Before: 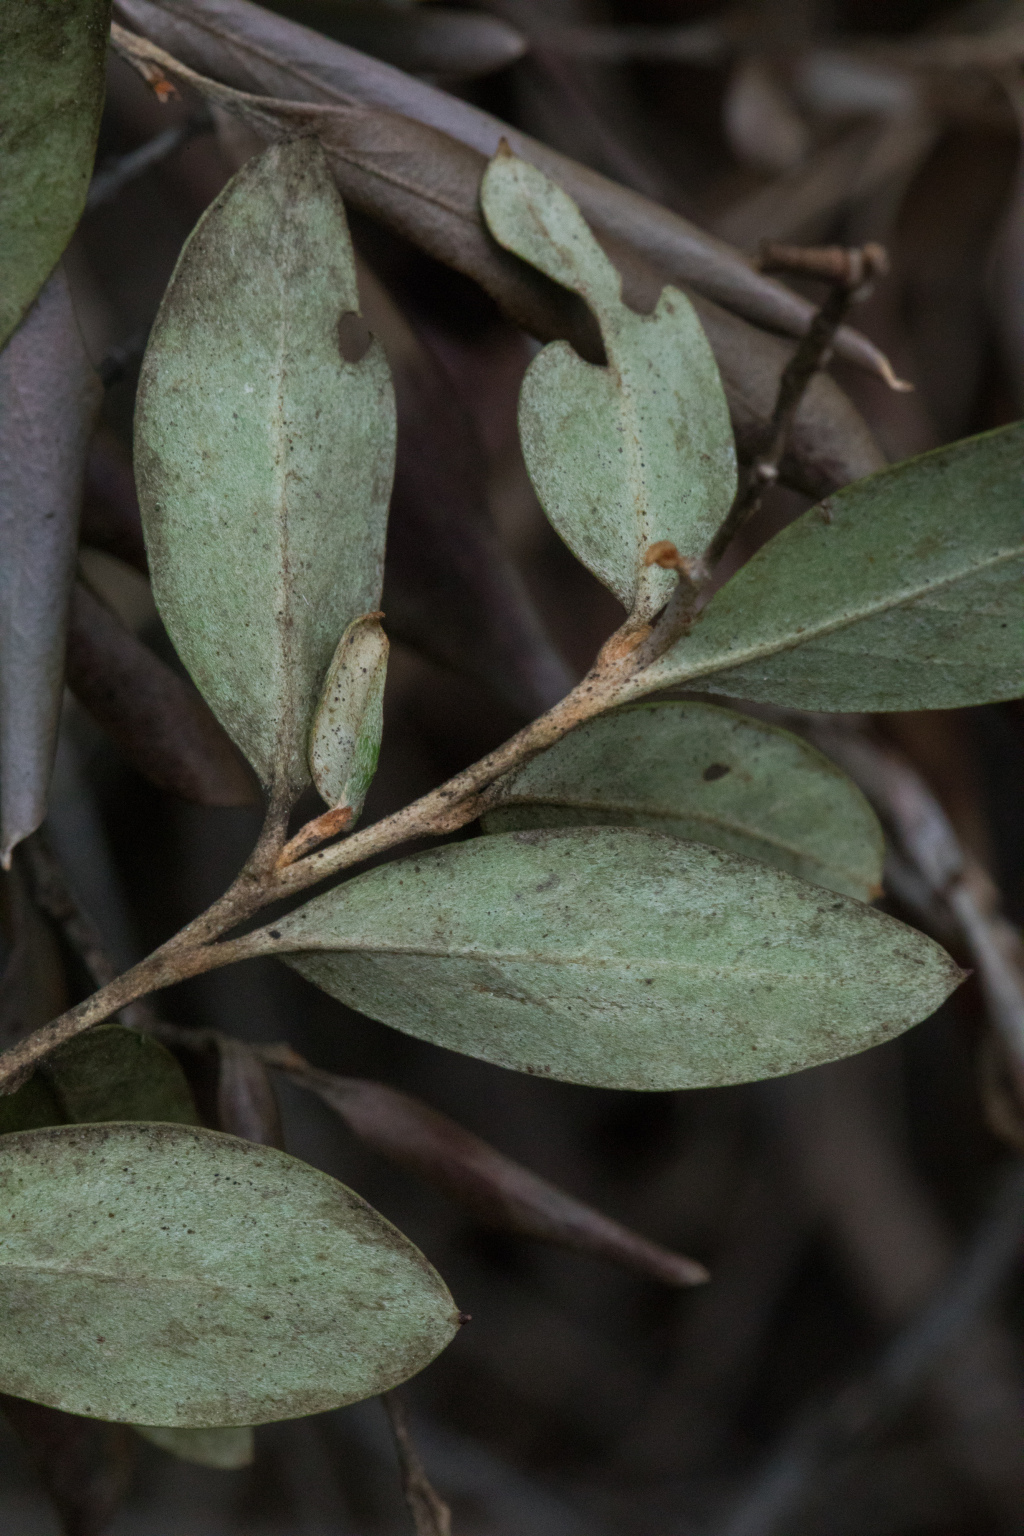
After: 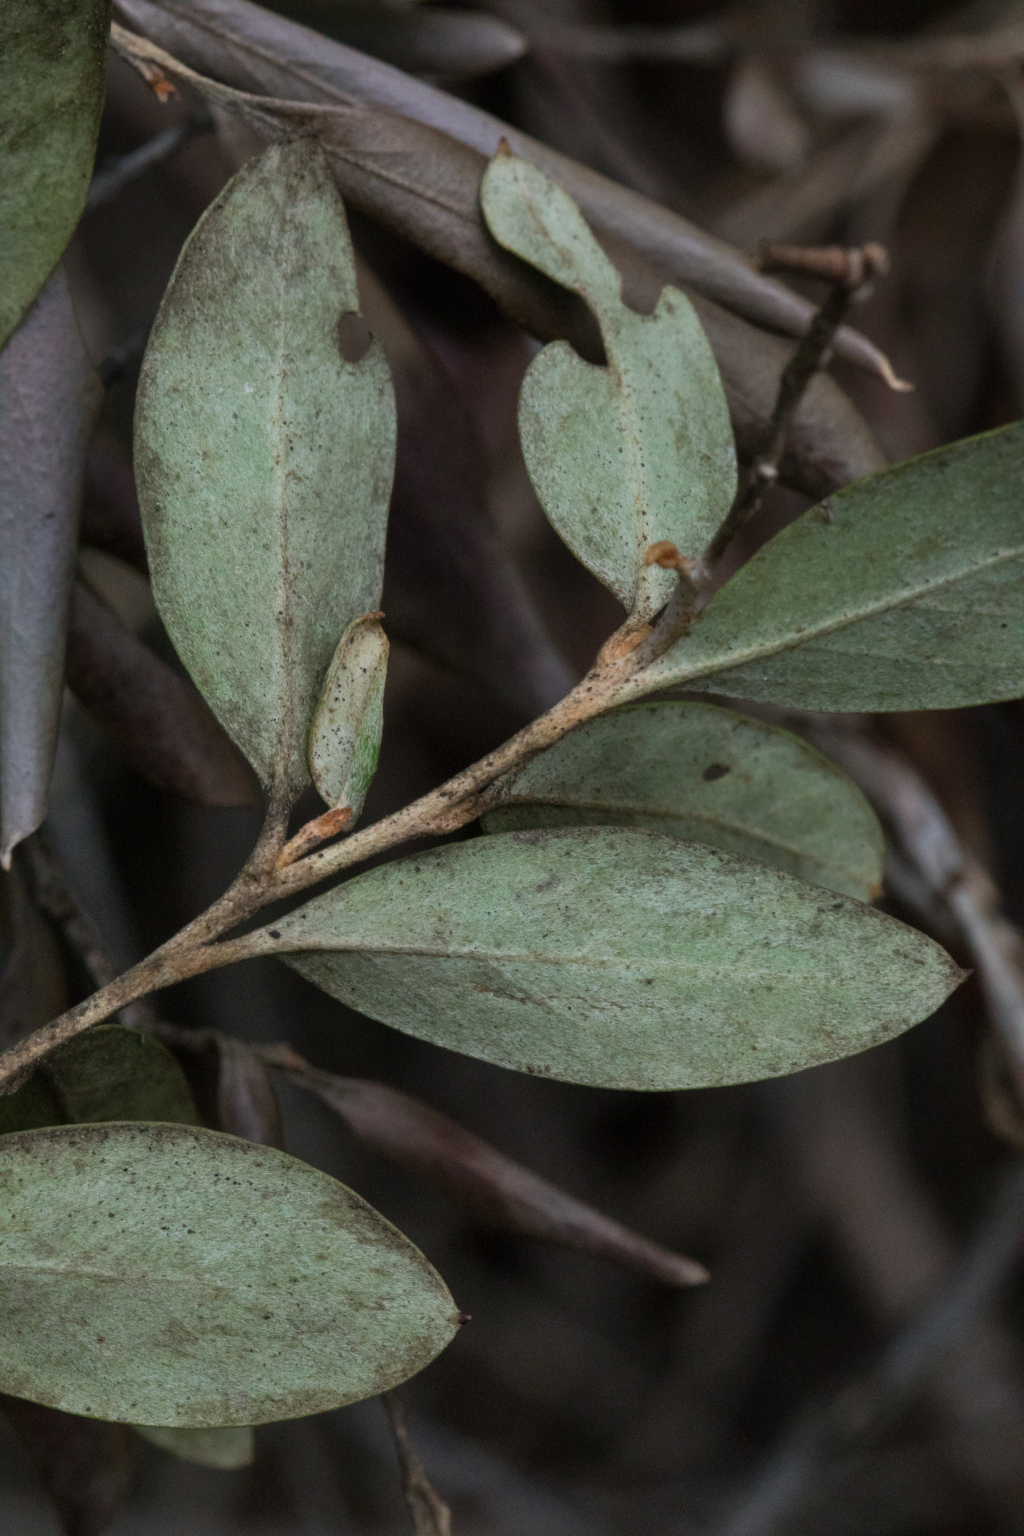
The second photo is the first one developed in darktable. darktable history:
shadows and highlights: shadows 29.24, highlights -29.07, low approximation 0.01, soften with gaussian
